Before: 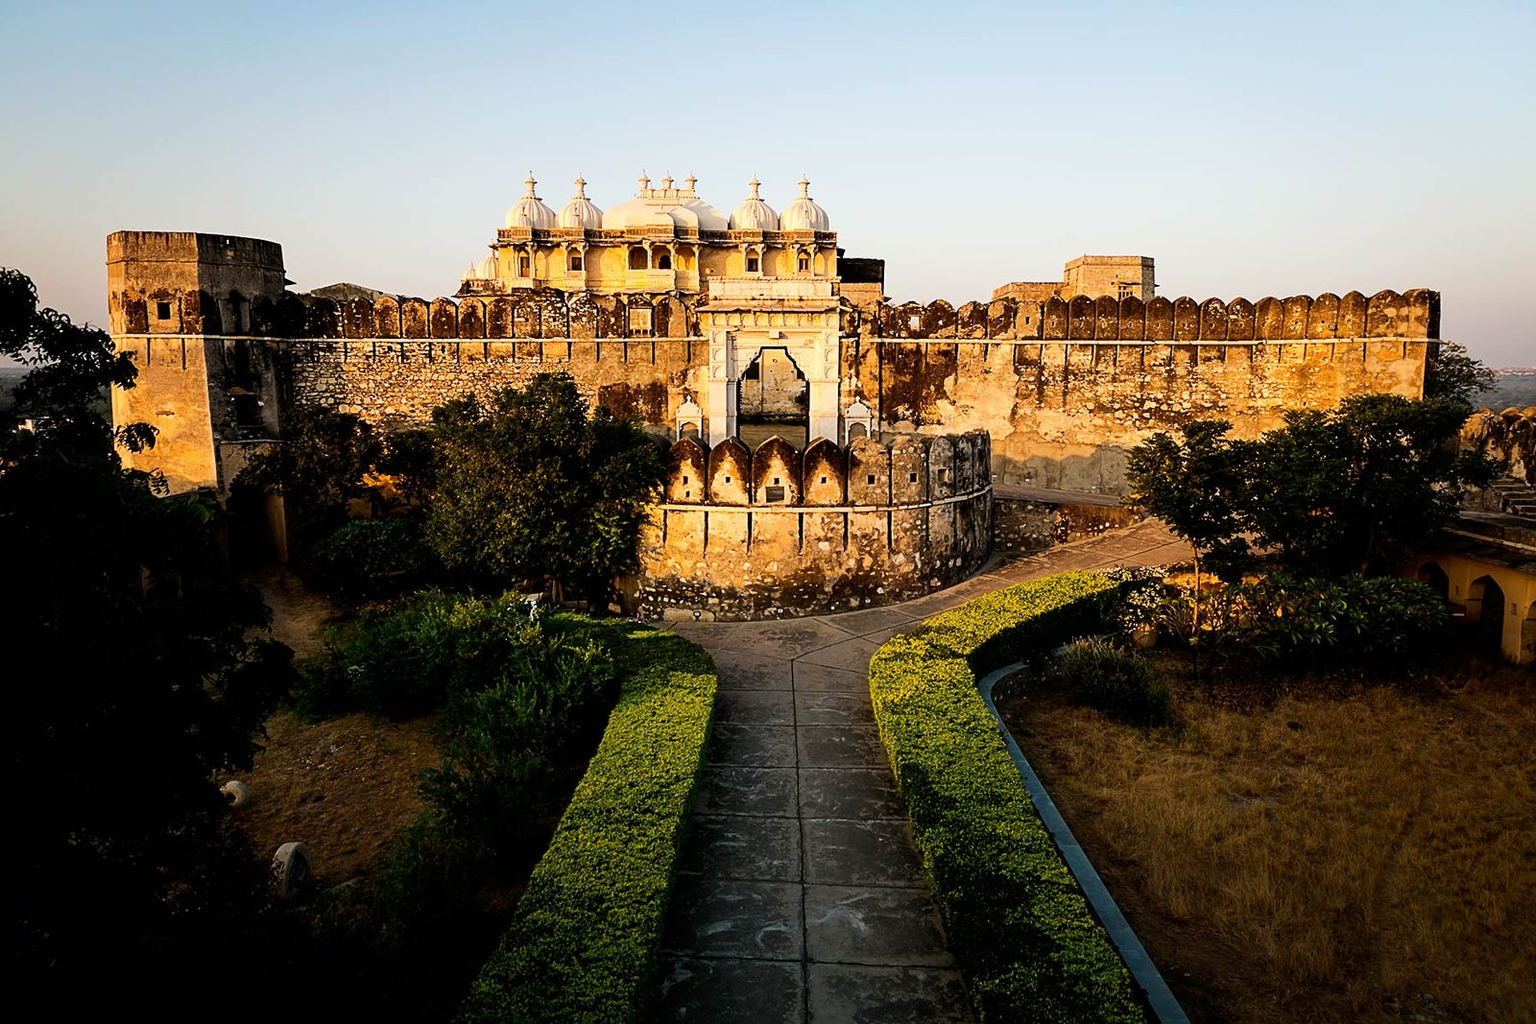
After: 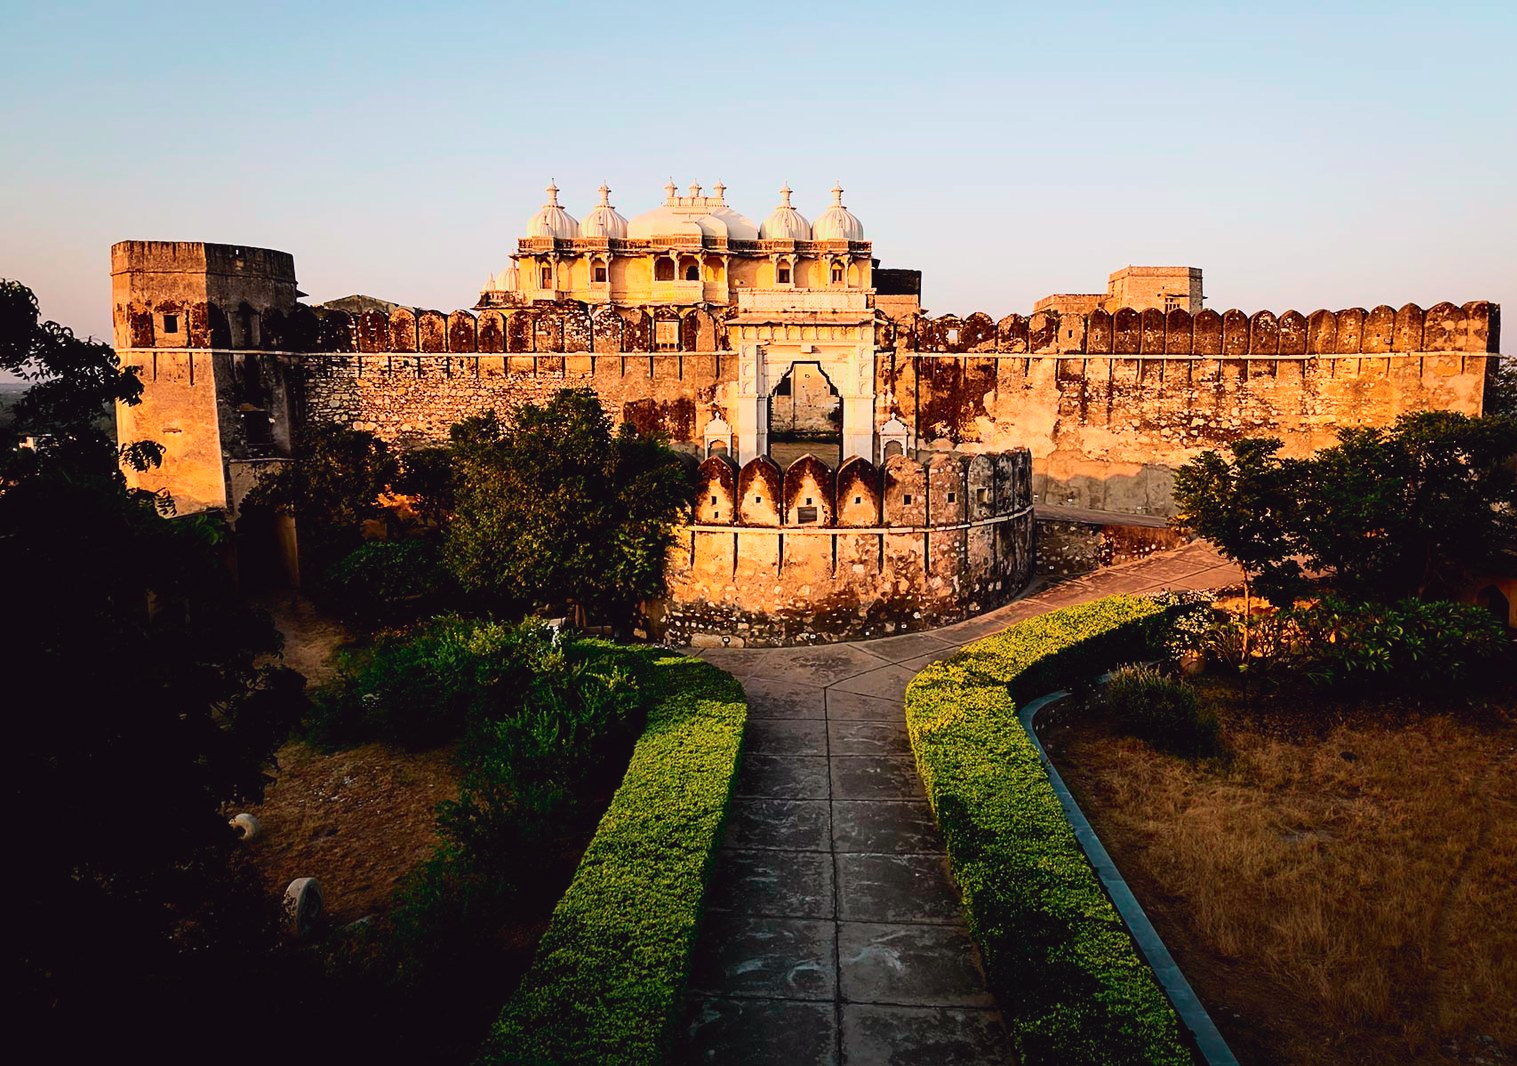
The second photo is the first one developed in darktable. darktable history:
crop and rotate: right 5.167%
shadows and highlights: shadows 25, highlights -25
tone curve: curves: ch0 [(0, 0.025) (0.15, 0.143) (0.452, 0.486) (0.751, 0.788) (1, 0.961)]; ch1 [(0, 0) (0.43, 0.408) (0.476, 0.469) (0.497, 0.507) (0.546, 0.571) (0.566, 0.607) (0.62, 0.657) (1, 1)]; ch2 [(0, 0) (0.386, 0.397) (0.505, 0.498) (0.547, 0.546) (0.579, 0.58) (1, 1)], color space Lab, independent channels, preserve colors none
